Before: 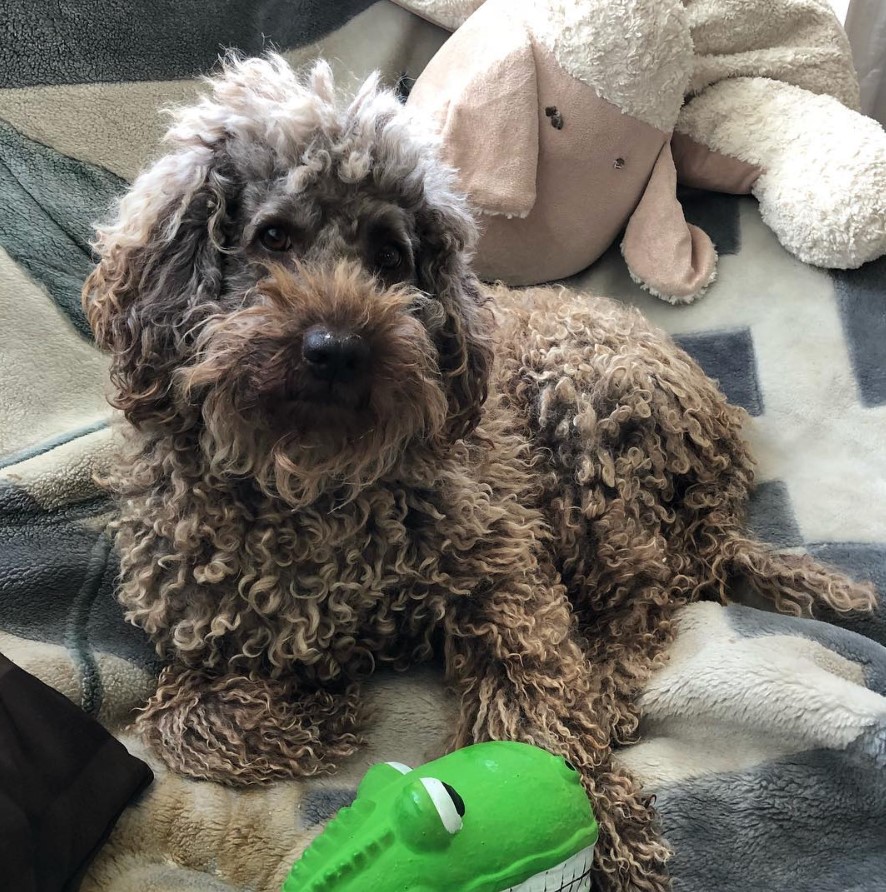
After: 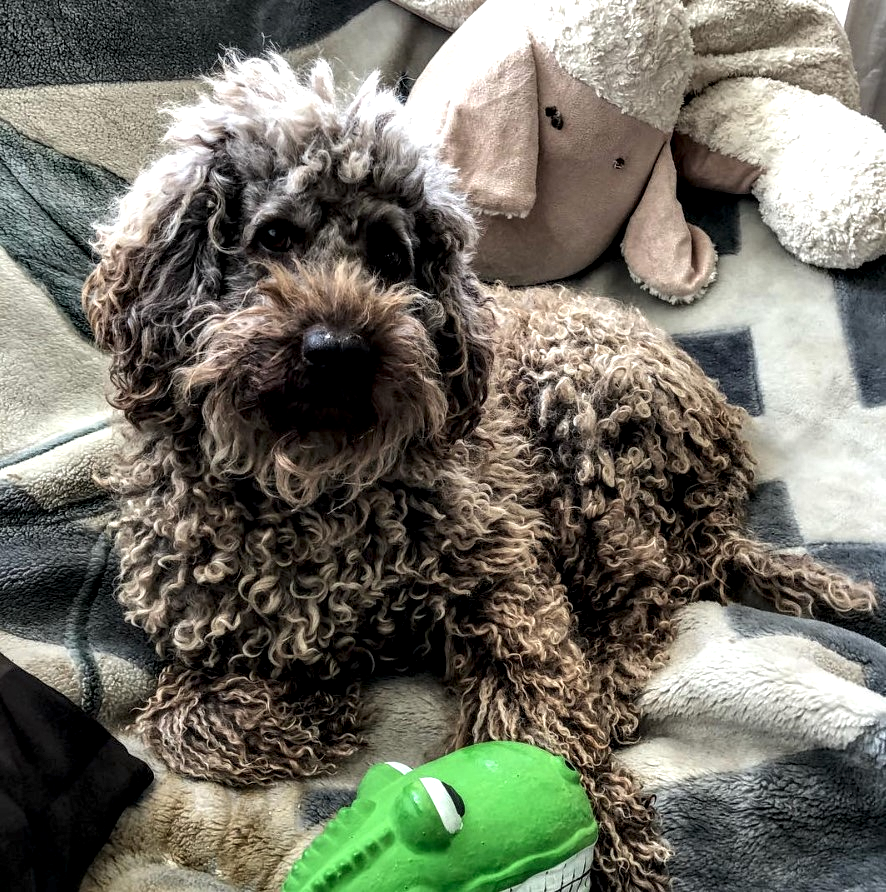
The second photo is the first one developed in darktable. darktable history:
local contrast: highlights 18%, detail 188%
